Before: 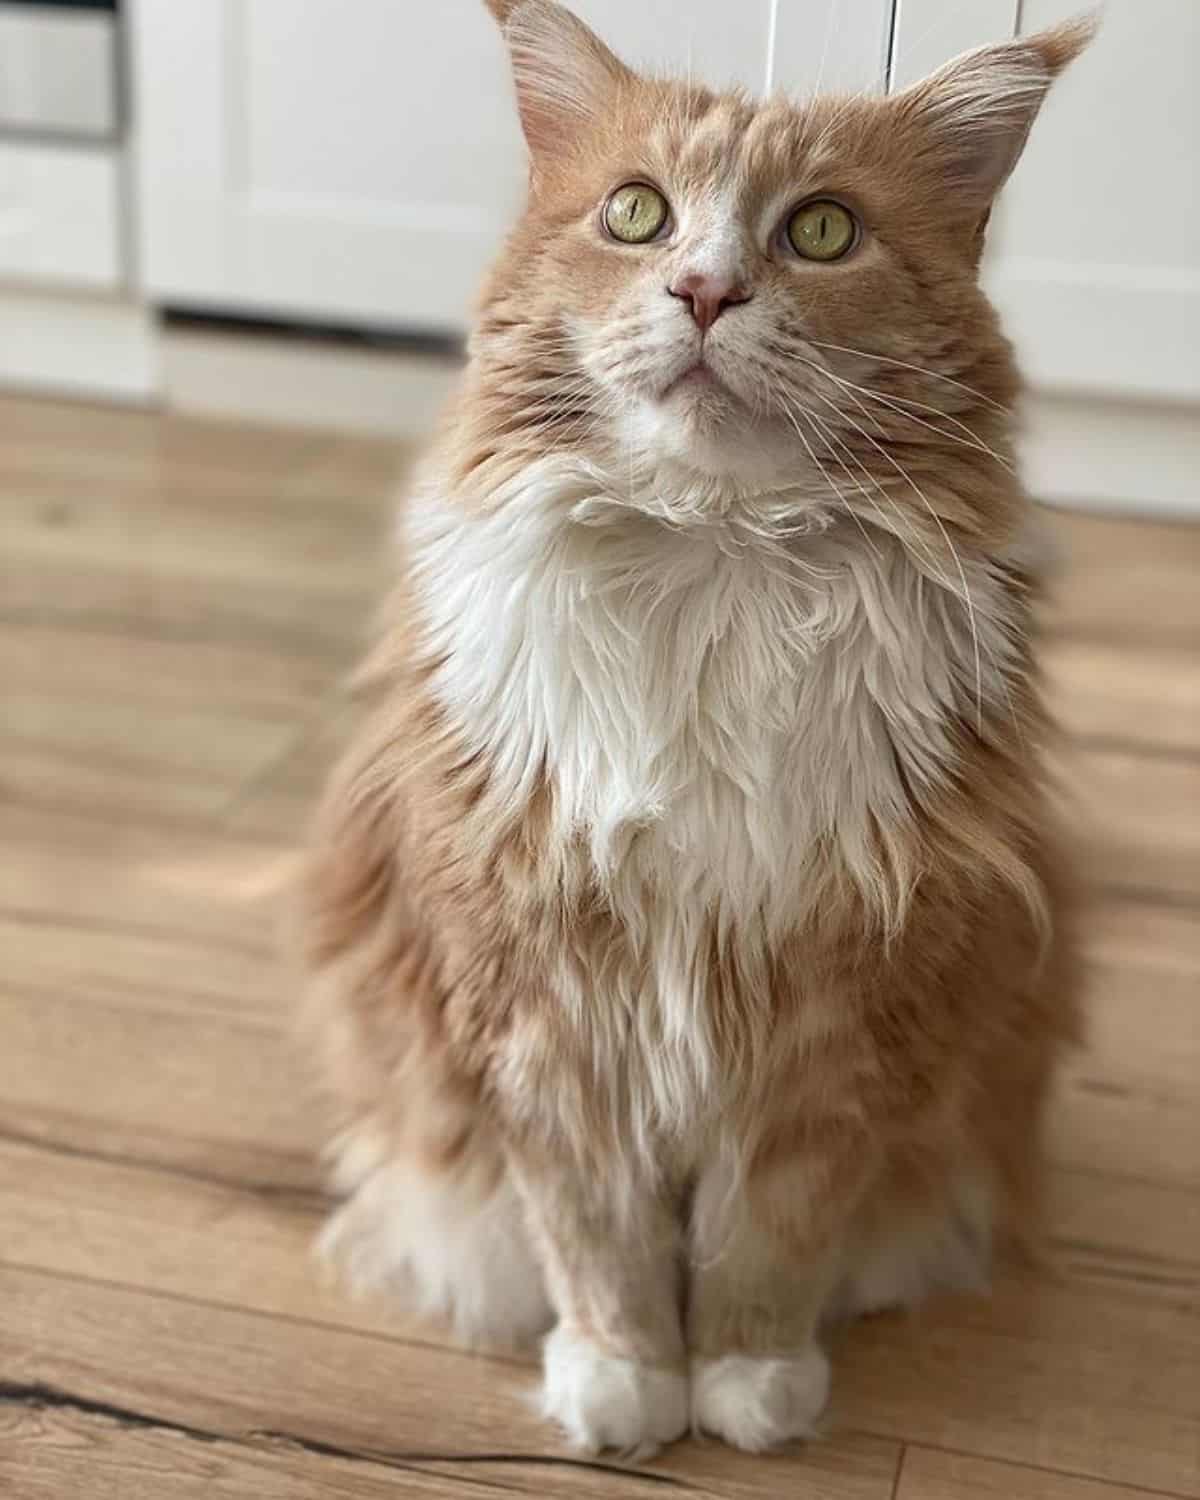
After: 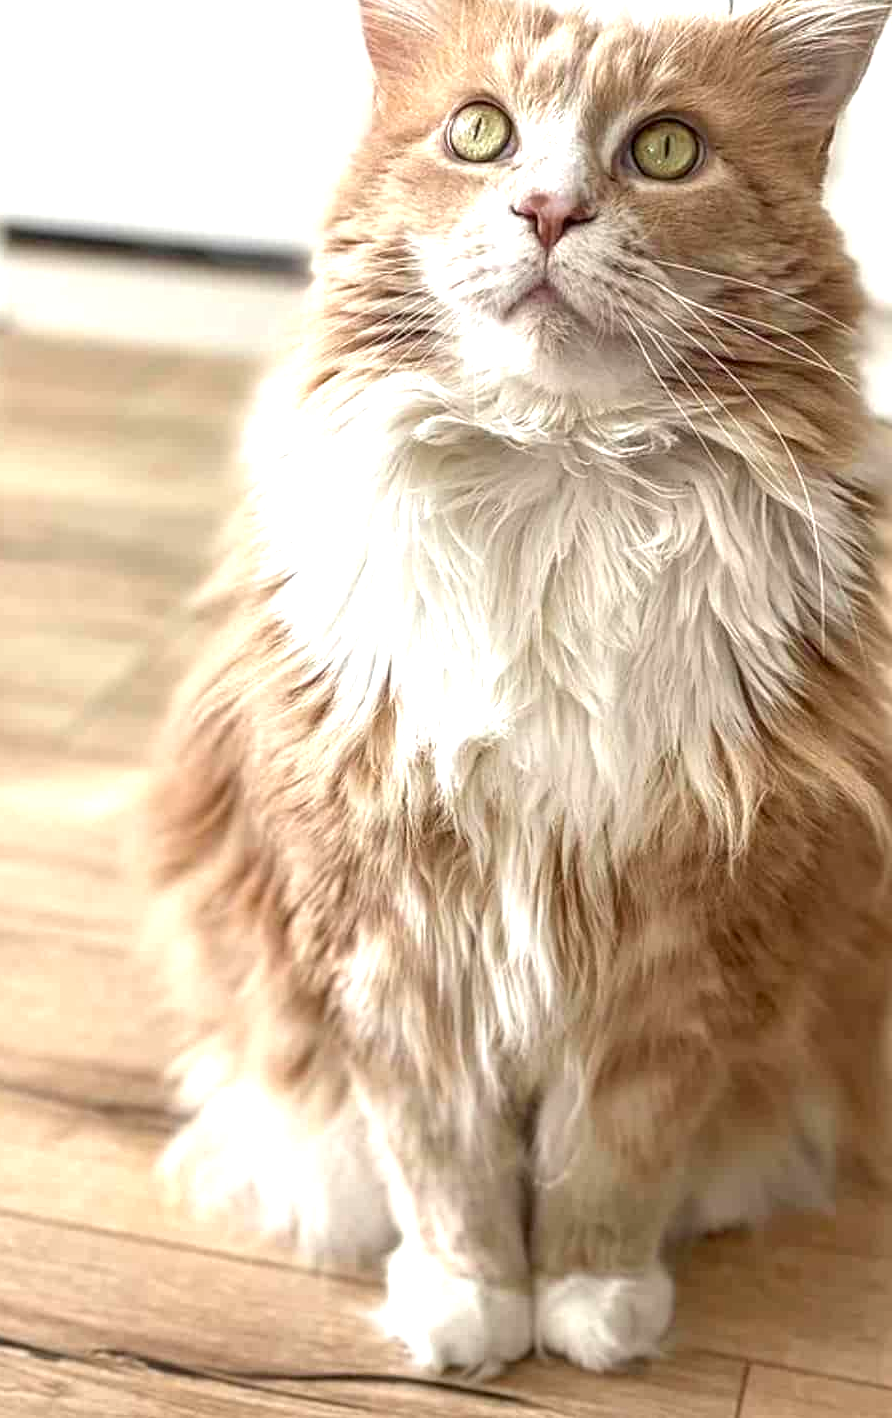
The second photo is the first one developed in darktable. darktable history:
exposure: black level correction 0.001, exposure 0.956 EV, compensate highlight preservation false
local contrast: on, module defaults
crop and rotate: left 13.049%, top 5.402%, right 12.564%
